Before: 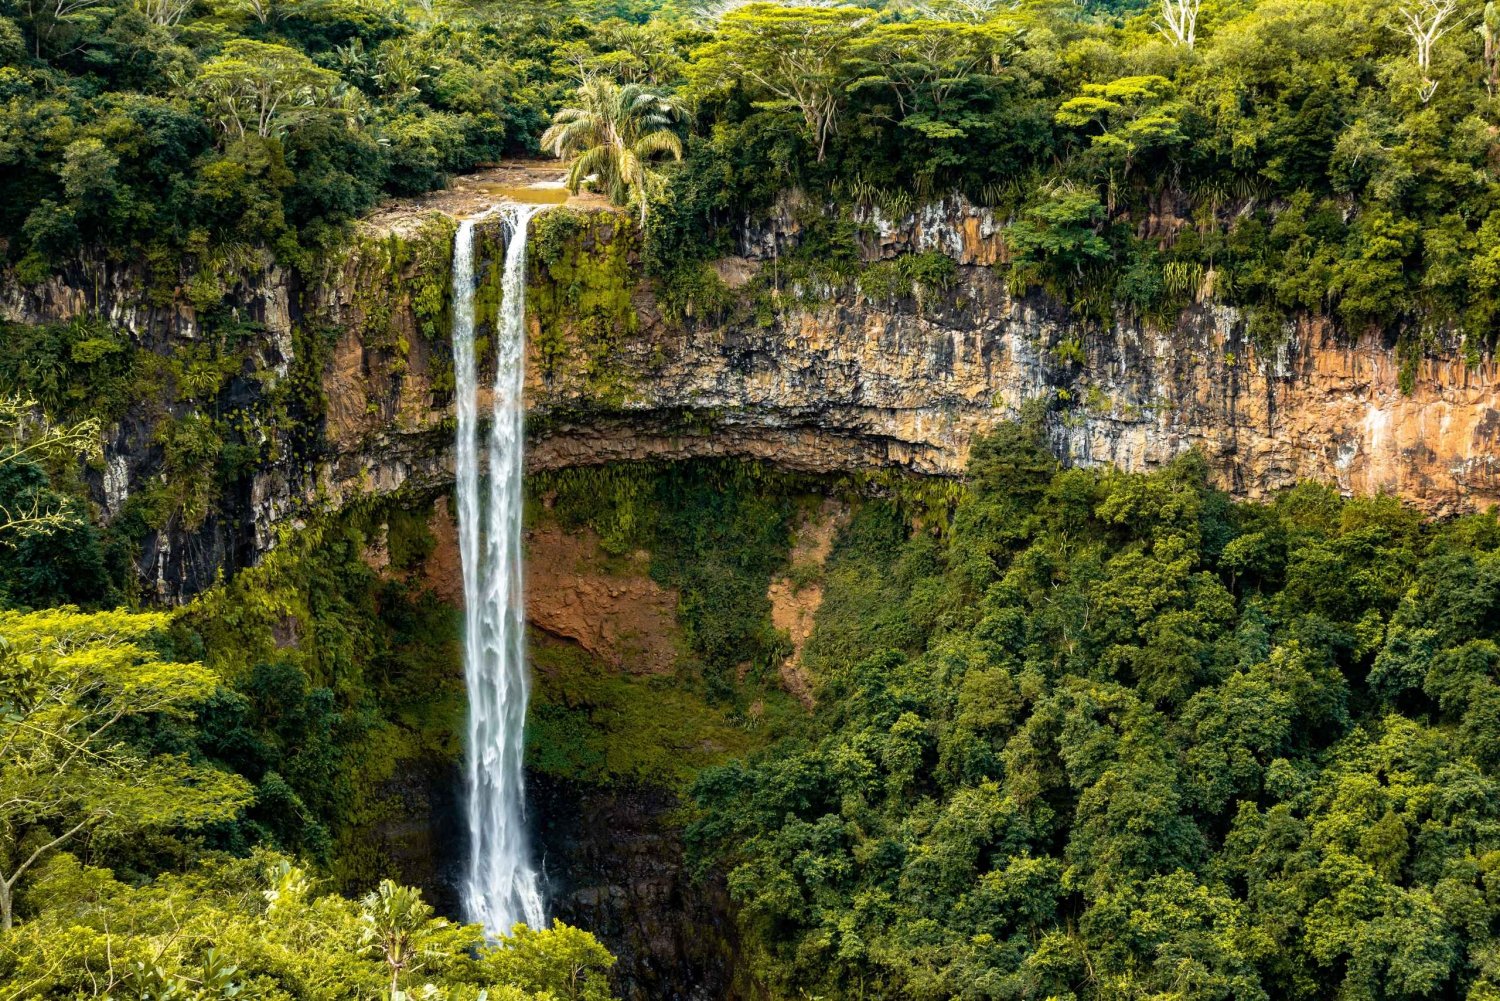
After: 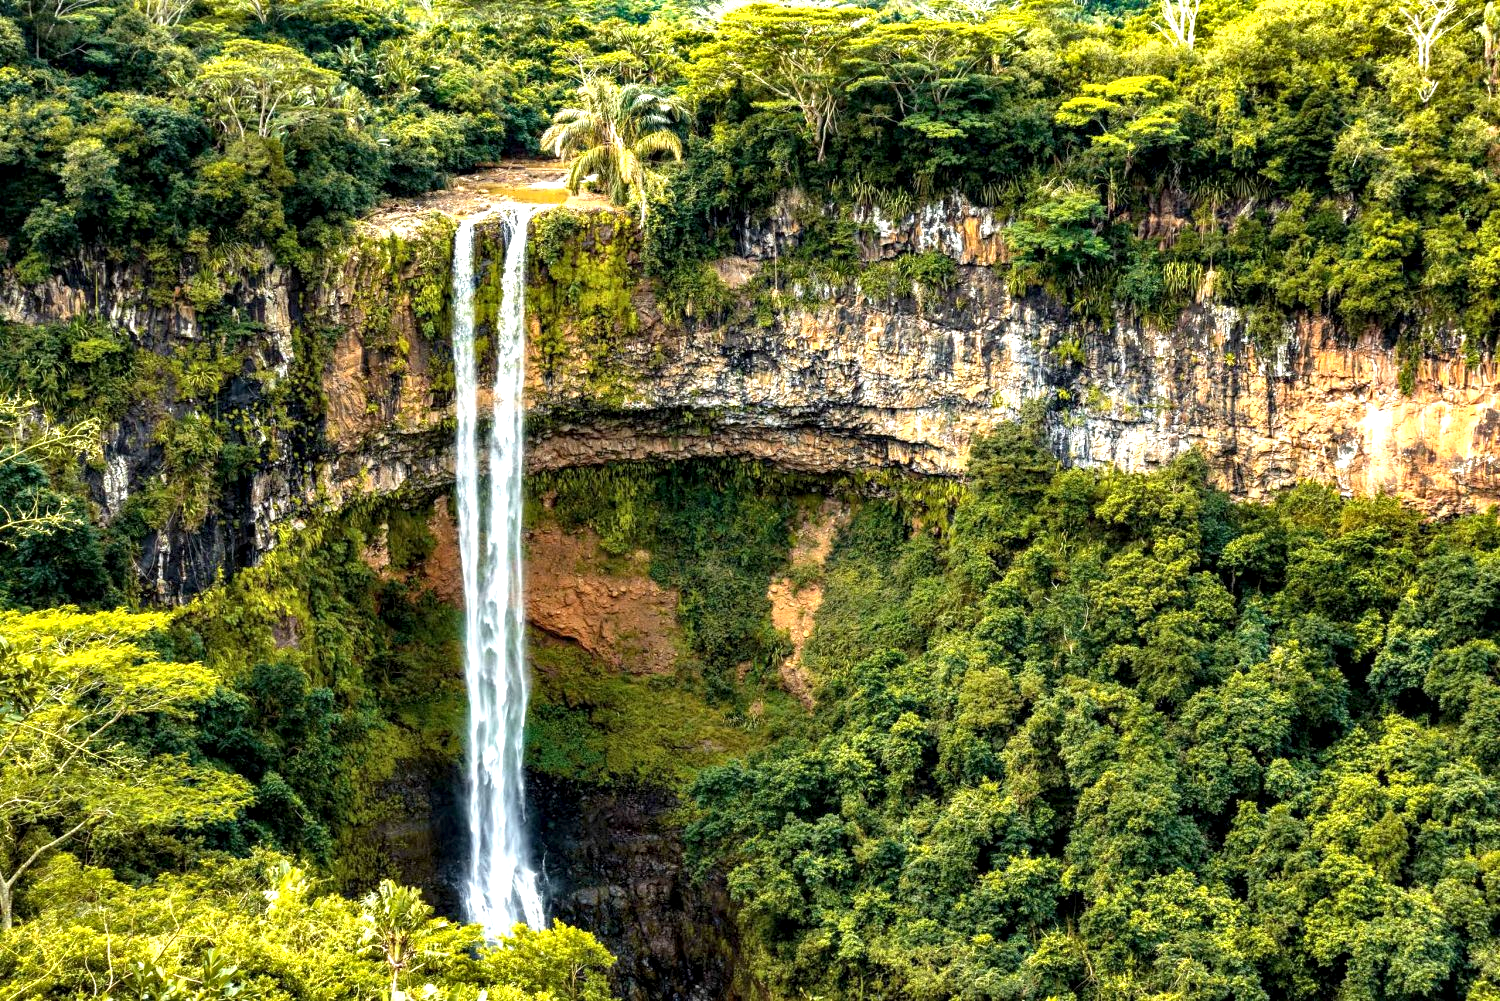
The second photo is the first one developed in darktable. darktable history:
shadows and highlights: shadows 43.84, white point adjustment -1.46, soften with gaussian
local contrast: shadows 96%, midtone range 0.493
exposure: exposure 1 EV, compensate exposure bias true, compensate highlight preservation false
